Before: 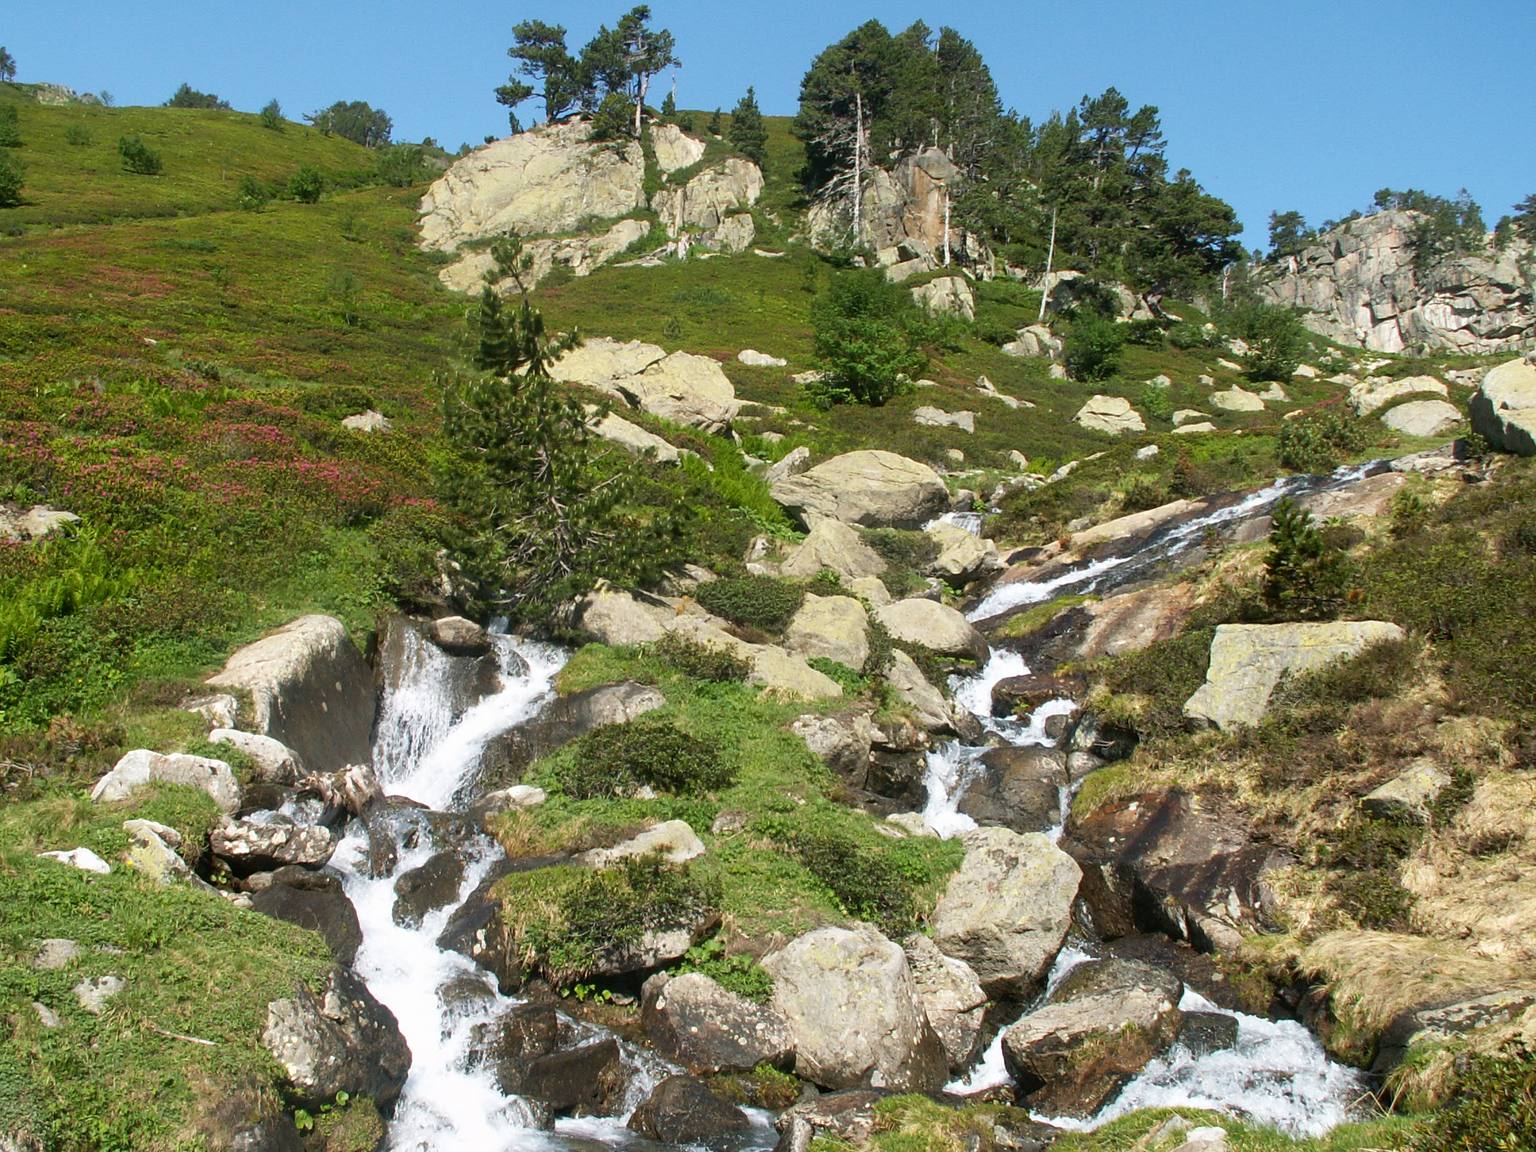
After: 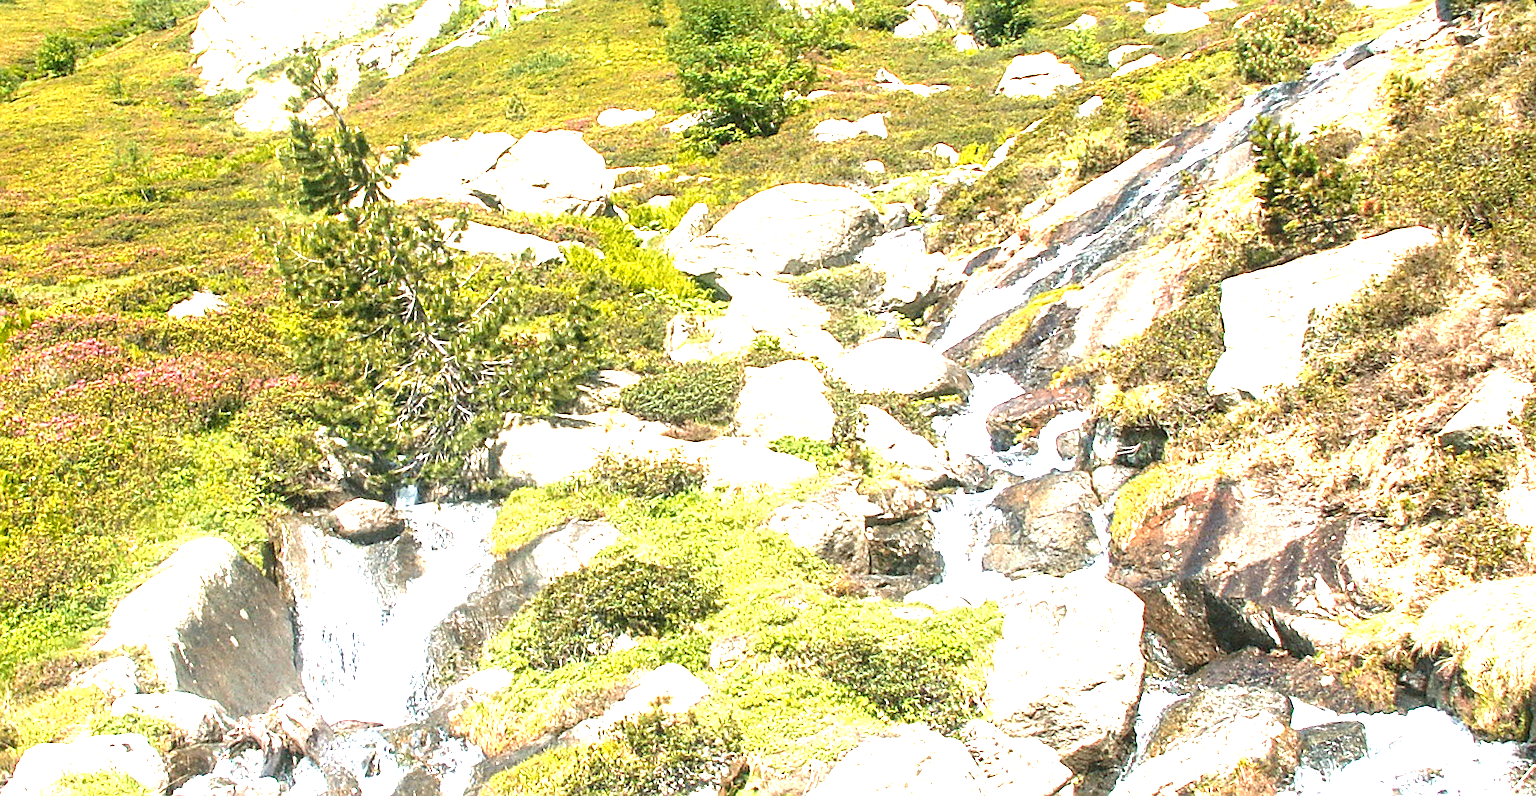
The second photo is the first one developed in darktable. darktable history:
crop and rotate: left 8.262%, top 9.226%
rotate and perspective: rotation -14.8°, crop left 0.1, crop right 0.903, crop top 0.25, crop bottom 0.748
local contrast: on, module defaults
color zones: curves: ch1 [(0, 0.455) (0.063, 0.455) (0.286, 0.495) (0.429, 0.5) (0.571, 0.5) (0.714, 0.5) (0.857, 0.5) (1, 0.455)]; ch2 [(0, 0.532) (0.063, 0.521) (0.233, 0.447) (0.429, 0.489) (0.571, 0.5) (0.714, 0.5) (0.857, 0.5) (1, 0.532)]
exposure: exposure 2.207 EV, compensate highlight preservation false
sharpen: on, module defaults
color balance rgb: global vibrance 10%
